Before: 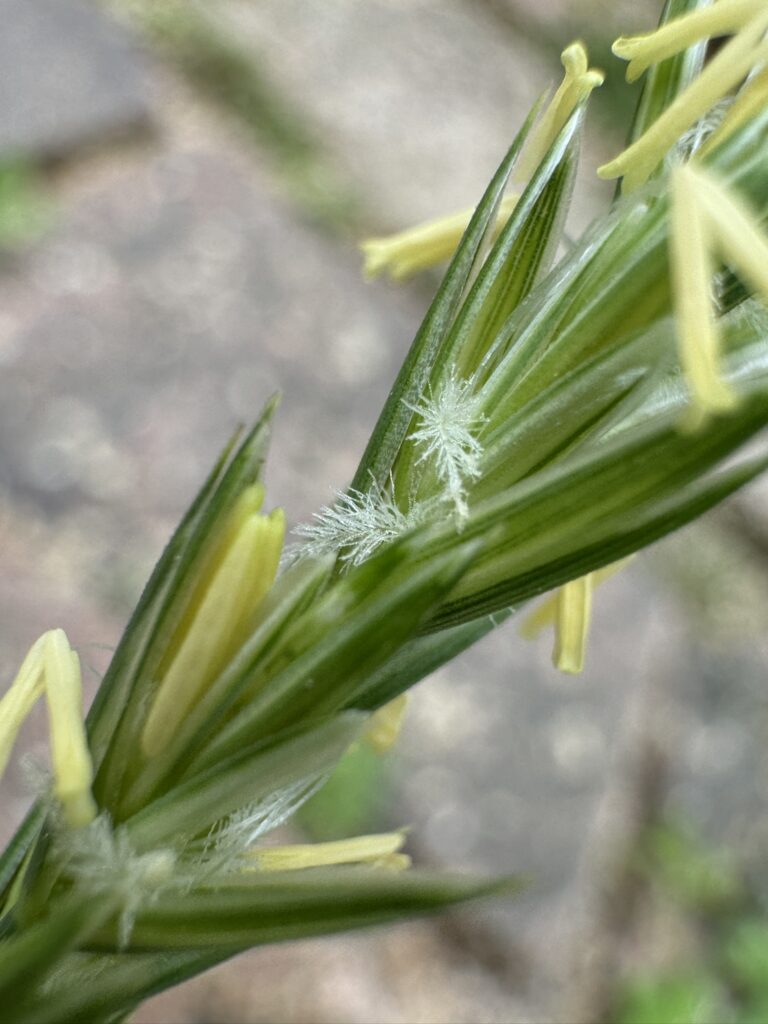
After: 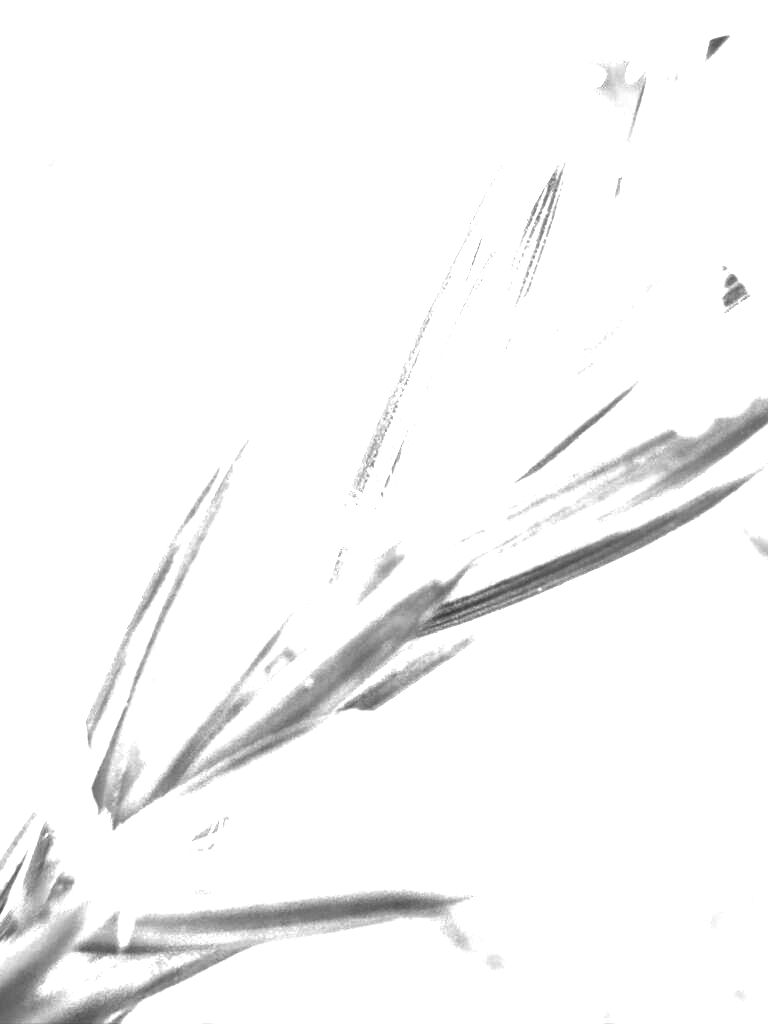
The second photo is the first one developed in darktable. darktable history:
exposure: exposure 0.375 EV, compensate highlight preservation false
contrast brightness saturation: contrast 0.53, brightness 0.47, saturation -1
levels: levels [0, 0.281, 0.562]
